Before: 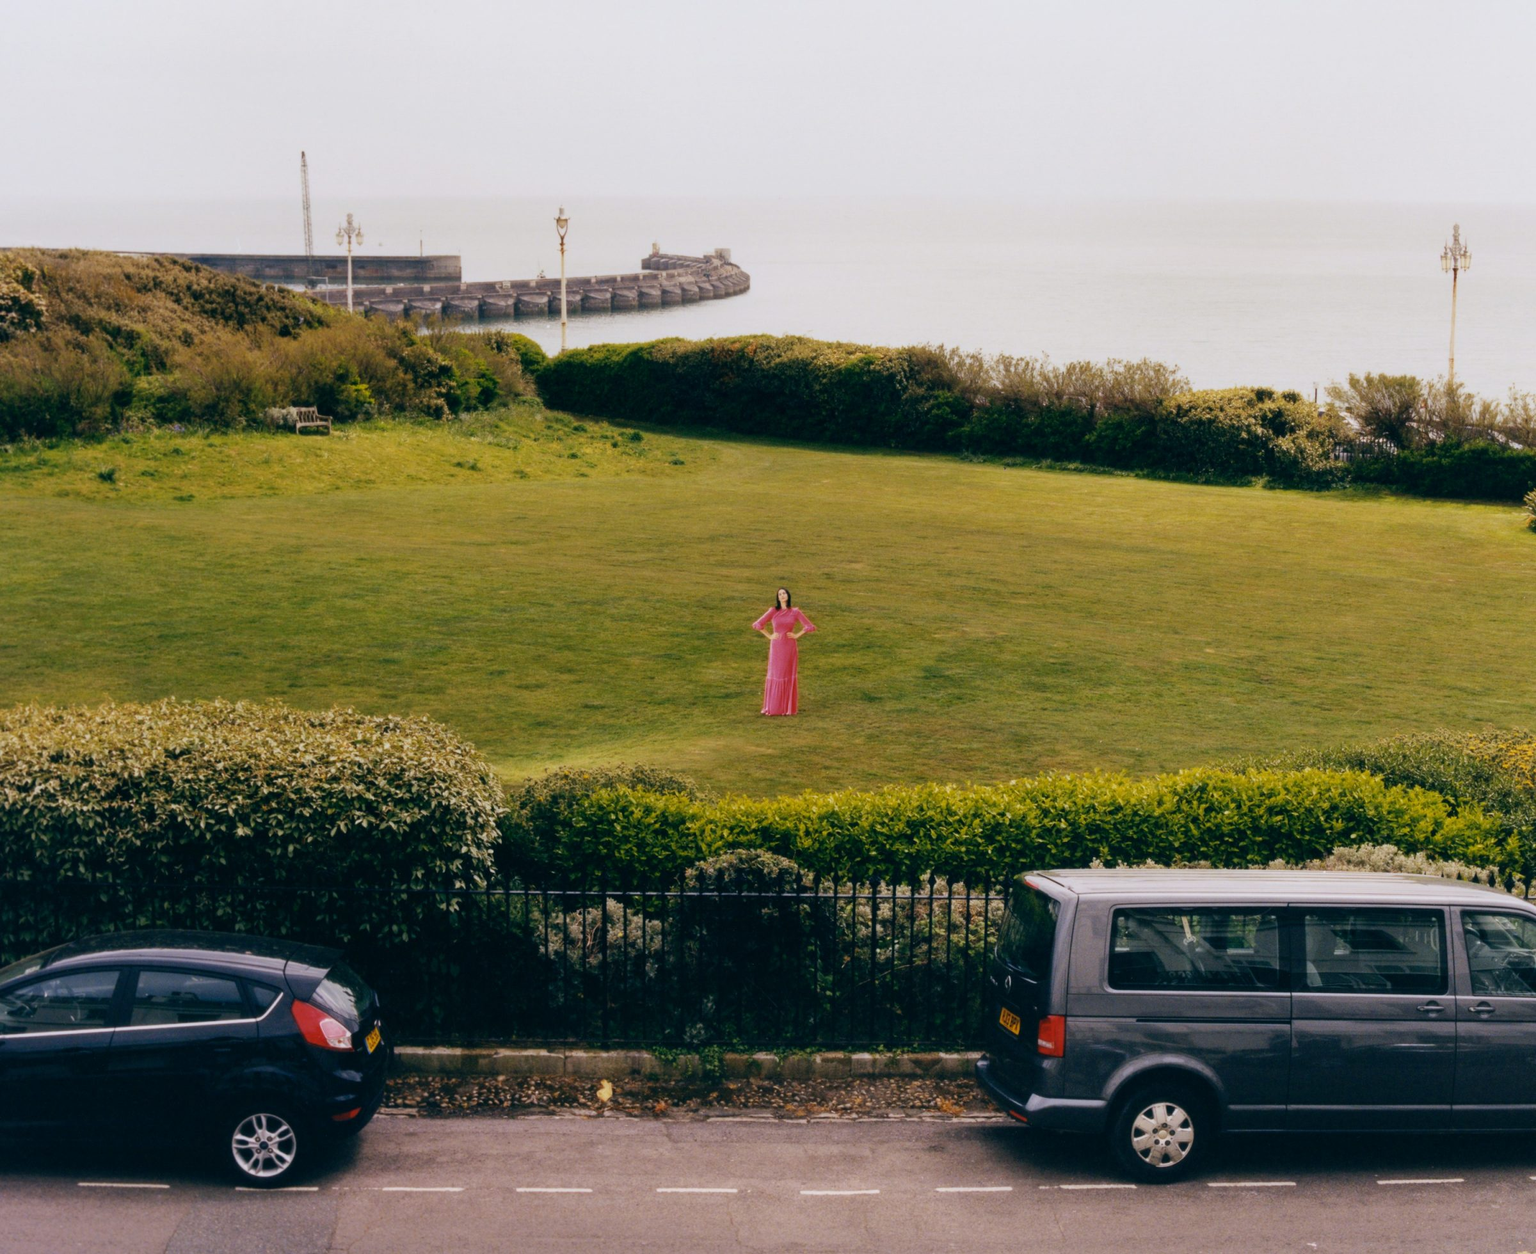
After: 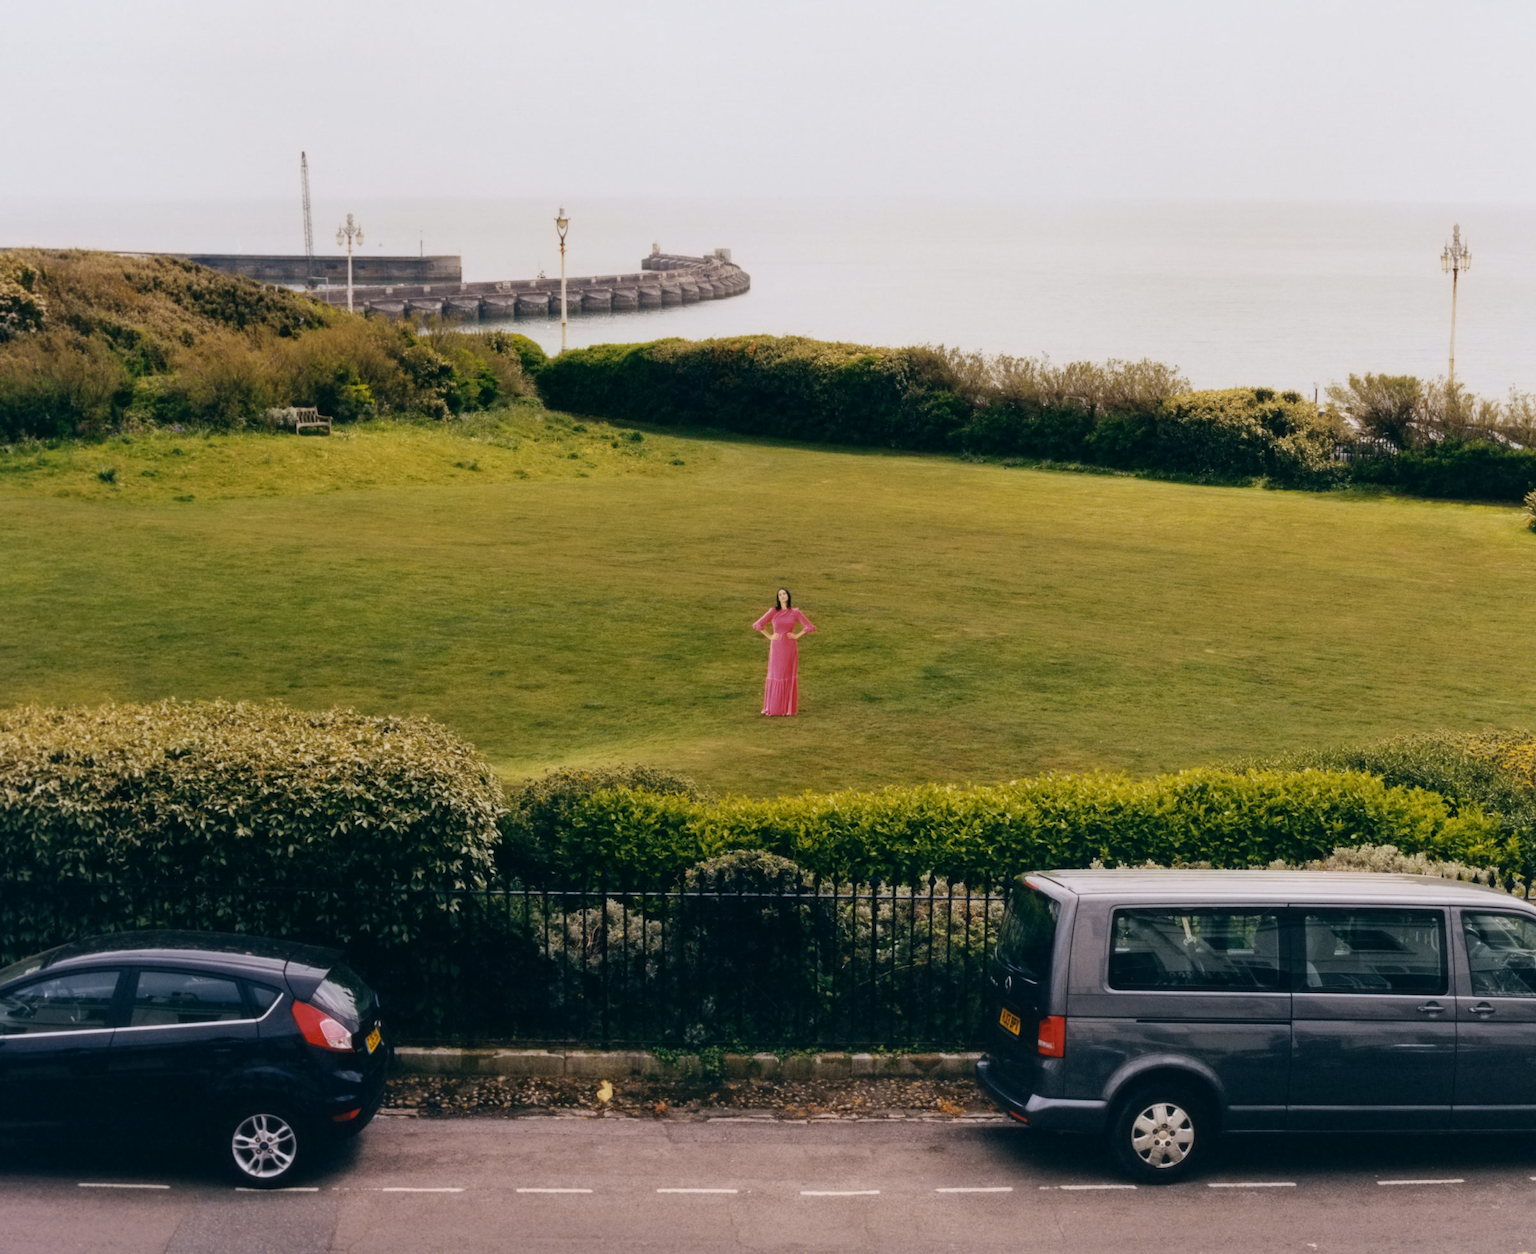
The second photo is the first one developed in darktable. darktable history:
contrast equalizer: y [[0.5 ×6], [0.5 ×6], [0.5 ×6], [0 ×6], [0, 0, 0, 0.581, 0.011, 0]]
